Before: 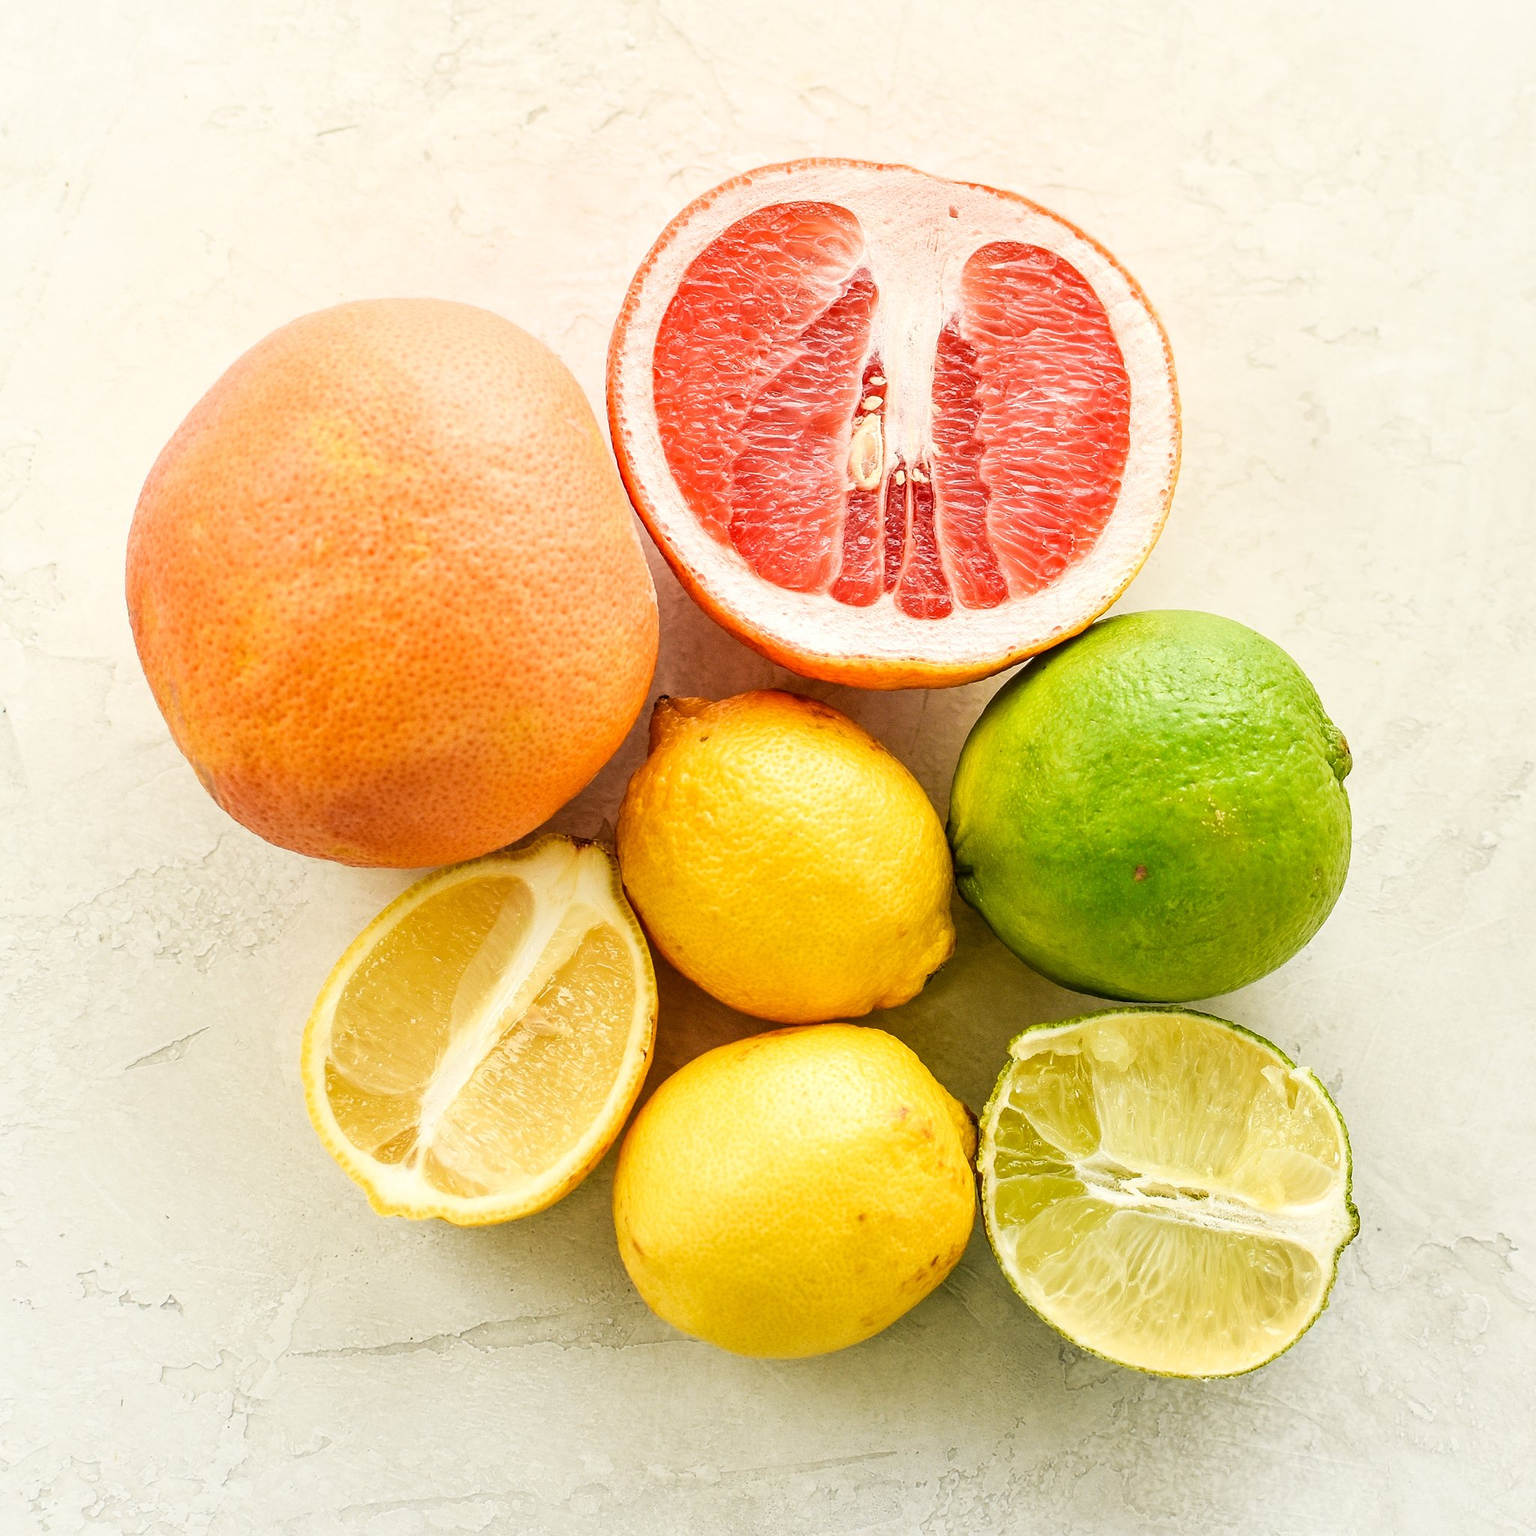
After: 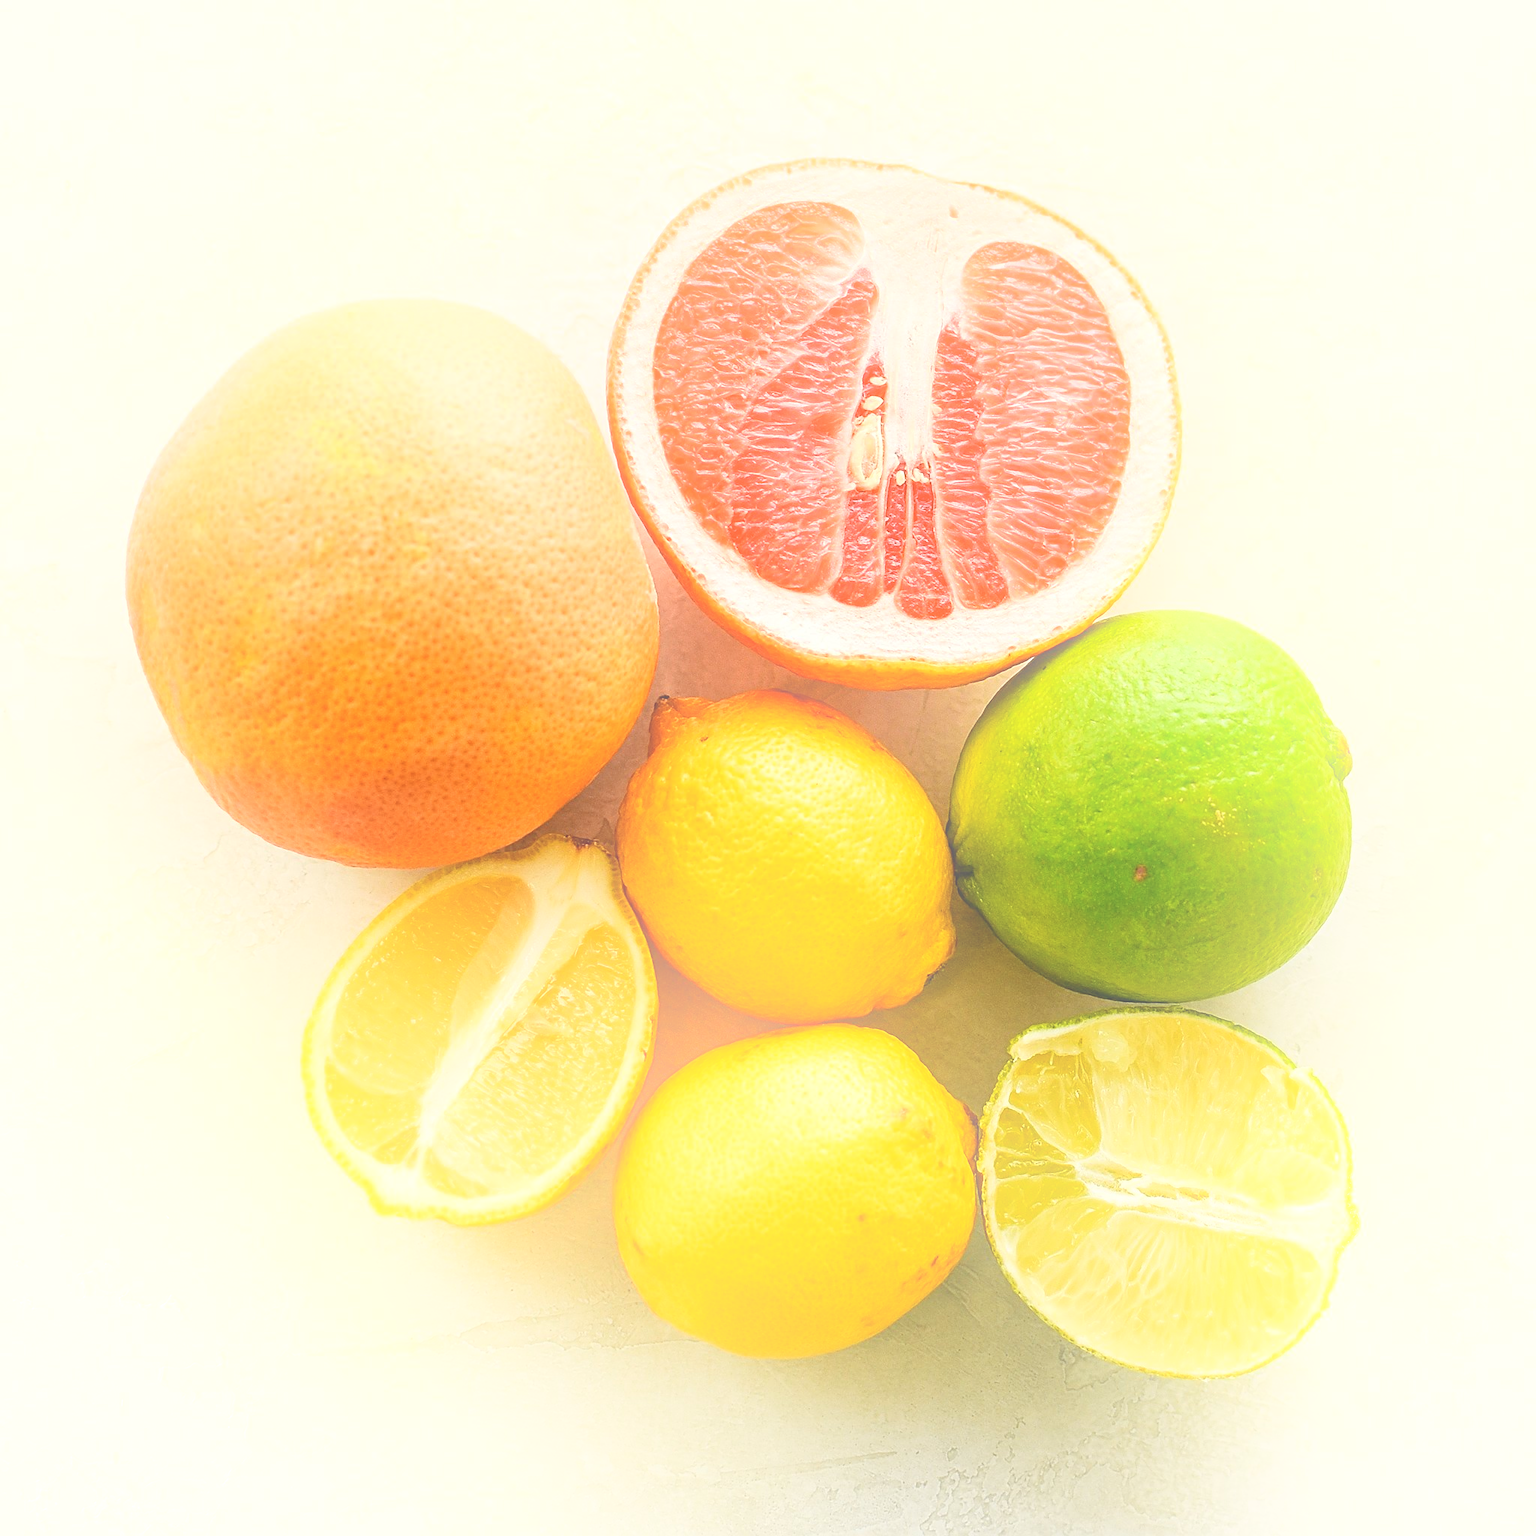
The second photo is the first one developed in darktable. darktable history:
bloom: size 38%, threshold 95%, strength 30%
sharpen: on, module defaults
